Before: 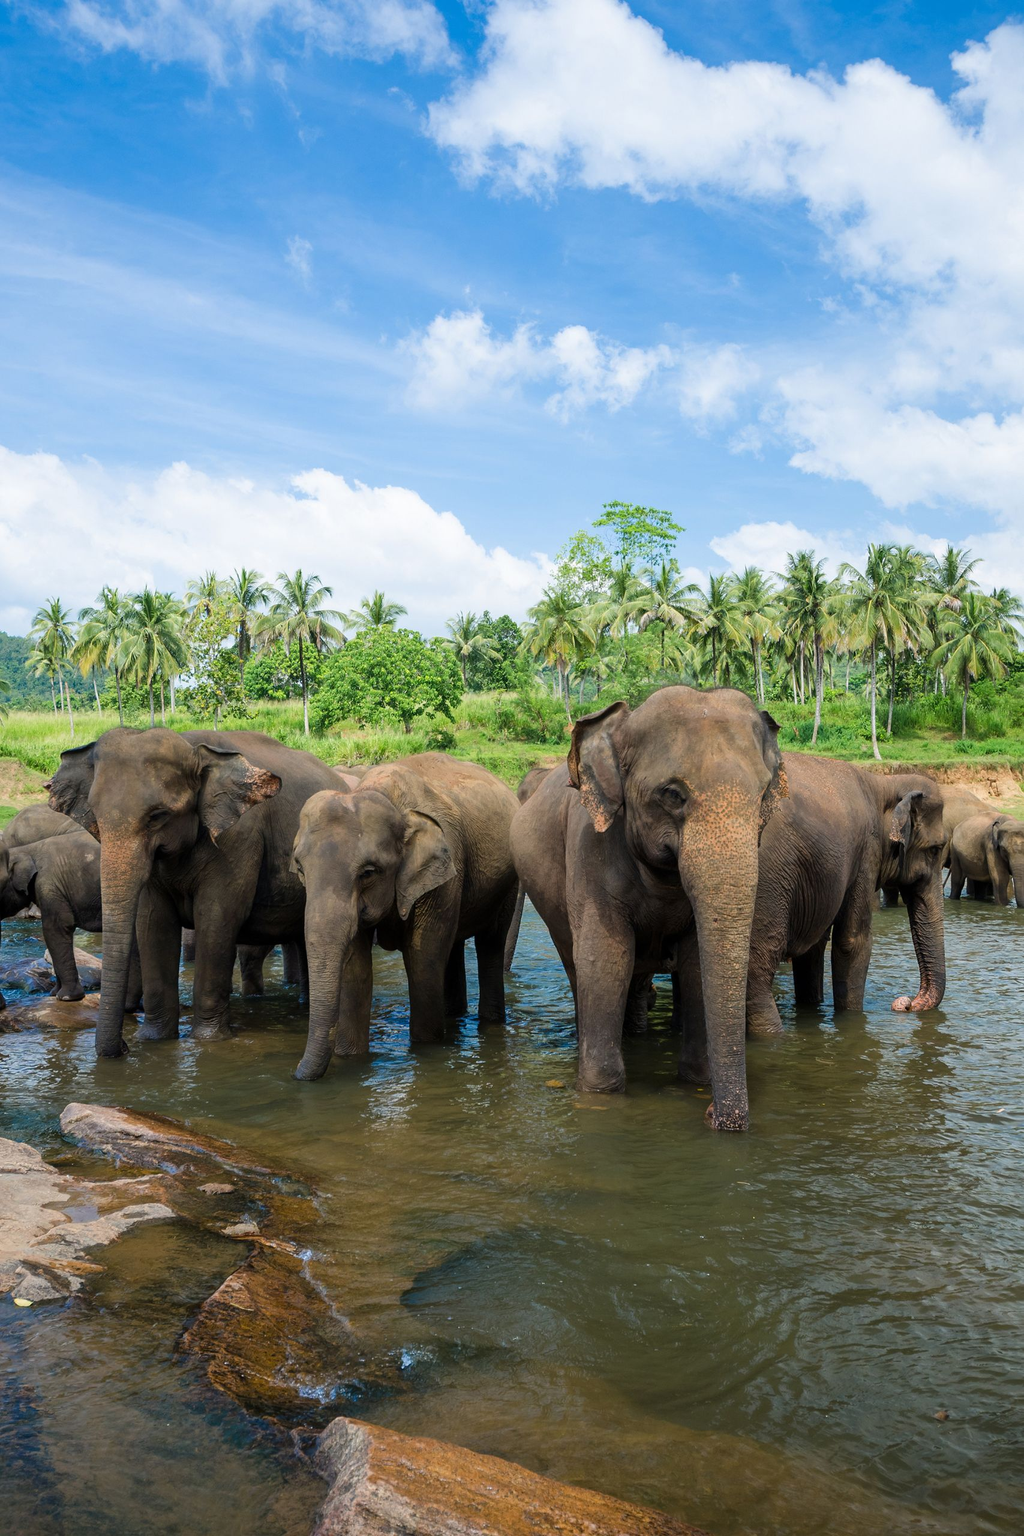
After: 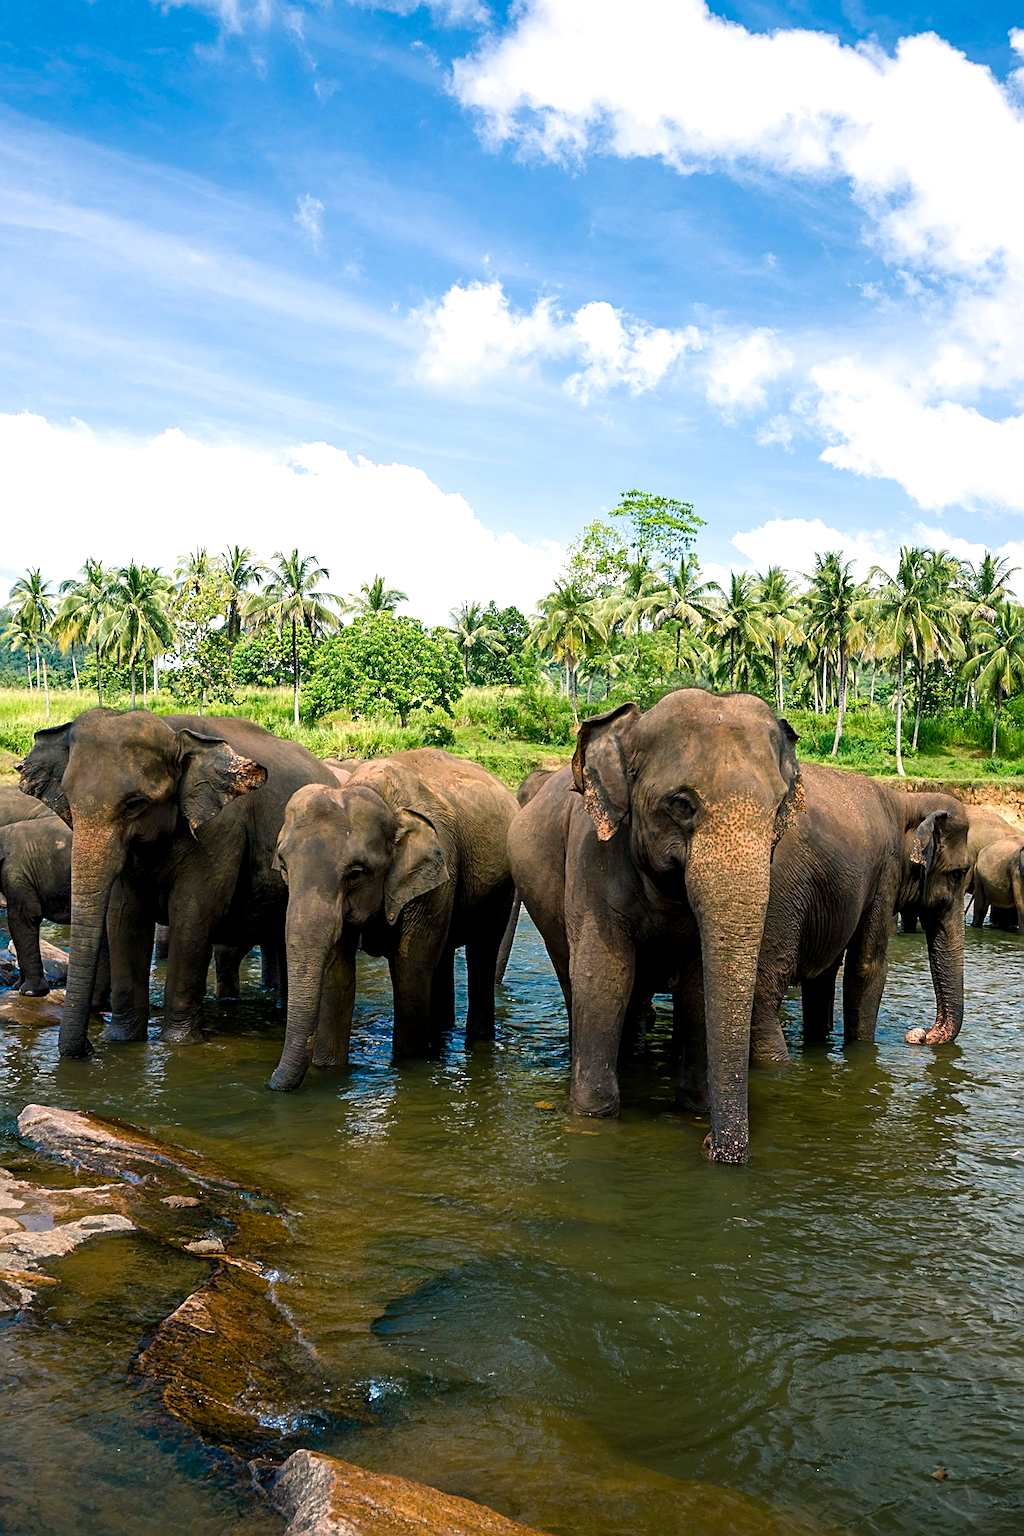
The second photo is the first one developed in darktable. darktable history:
sharpen: radius 3.119
crop and rotate: angle -2.38°
color balance rgb: shadows lift › chroma 2%, shadows lift › hue 185.64°, power › luminance 1.48%, highlights gain › chroma 3%, highlights gain › hue 54.51°, global offset › luminance -0.4%, perceptual saturation grading › highlights -18.47%, perceptual saturation grading › mid-tones 6.62%, perceptual saturation grading › shadows 28.22%, perceptual brilliance grading › highlights 15.68%, perceptual brilliance grading › shadows -14.29%, global vibrance 25.96%, contrast 6.45%
exposure: exposure -0.151 EV, compensate highlight preservation false
